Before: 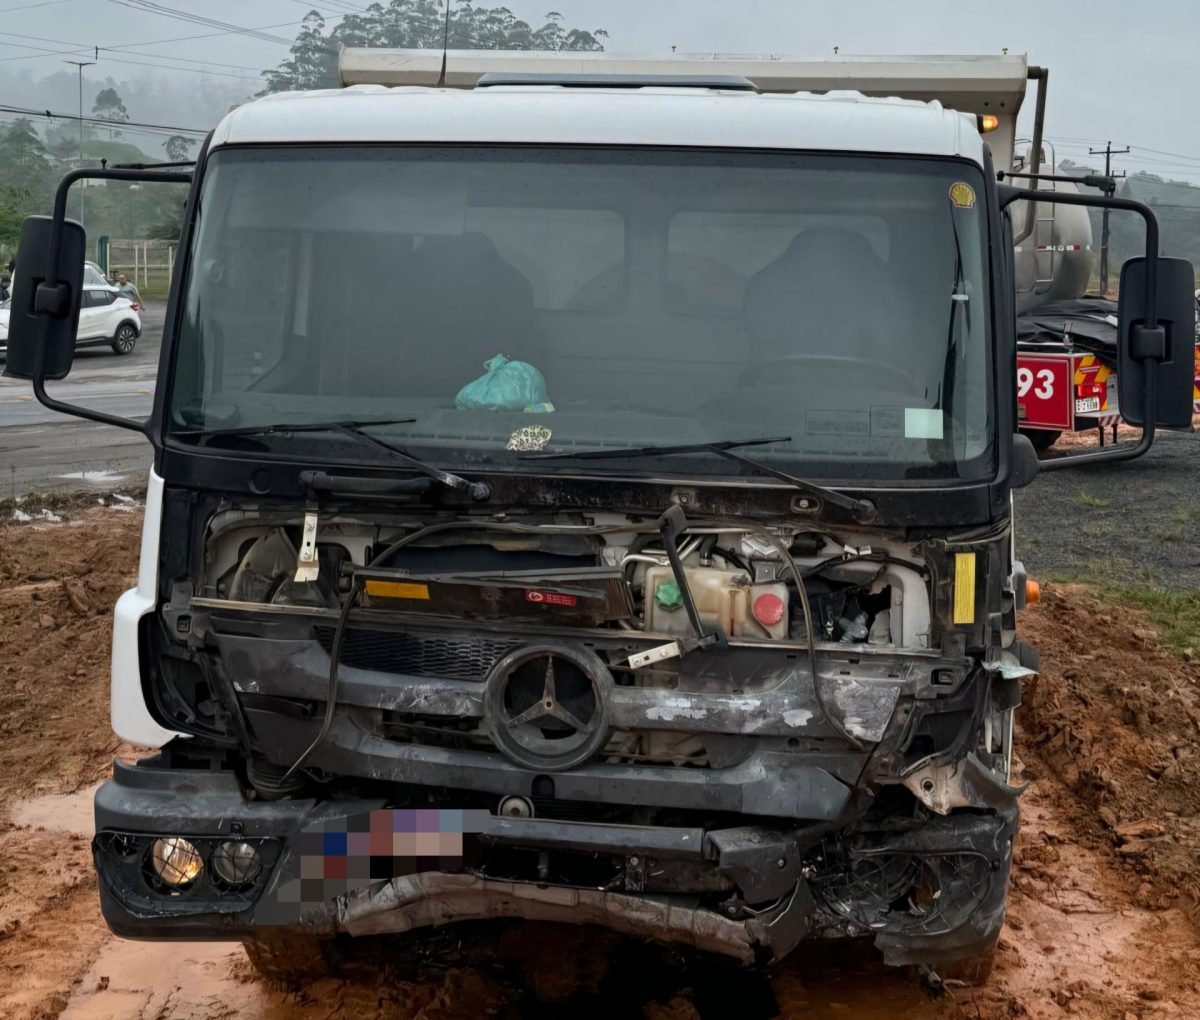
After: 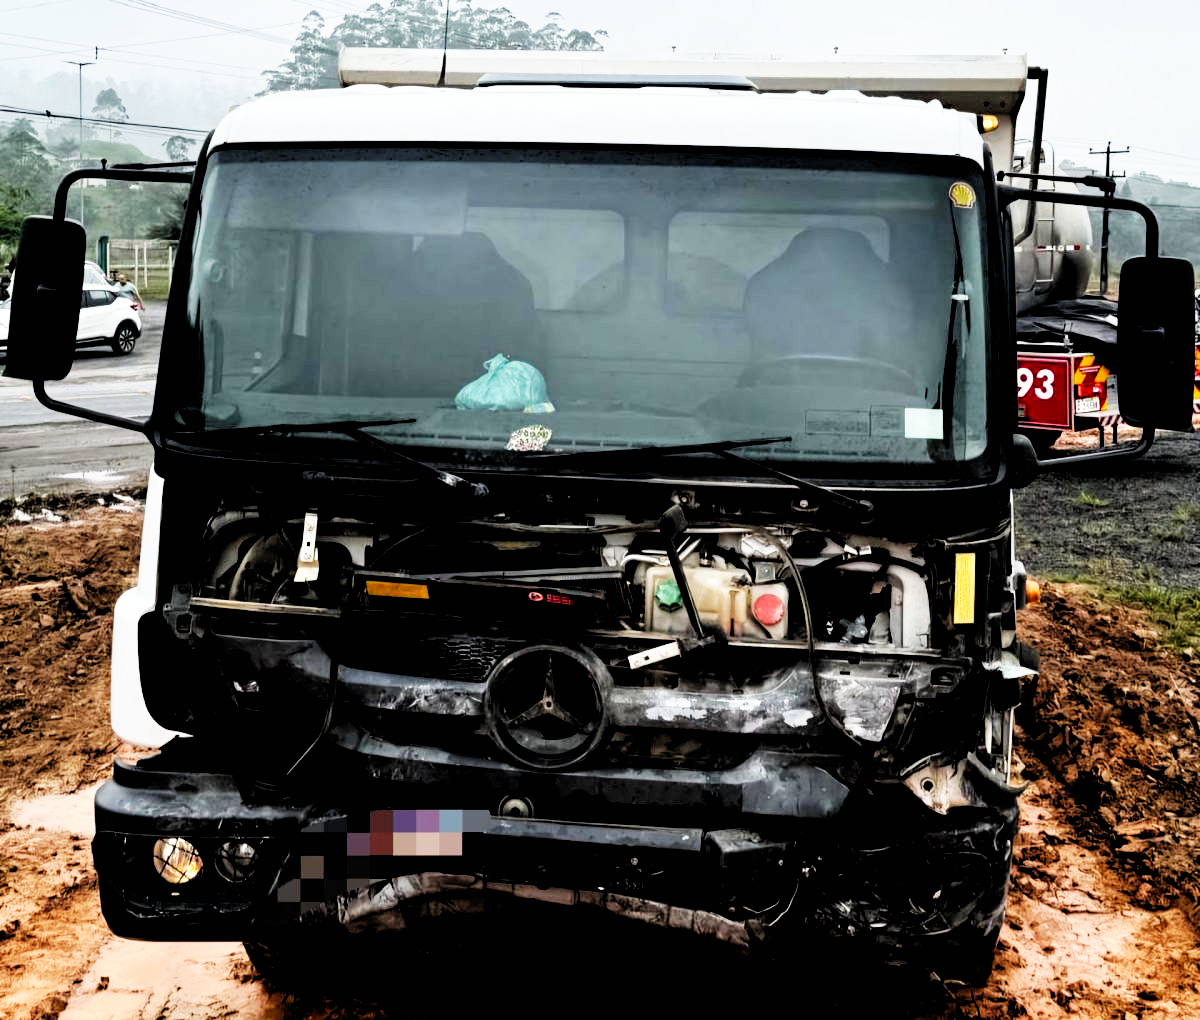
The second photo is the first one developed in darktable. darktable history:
base curve: curves: ch0 [(0, 0) (0.007, 0.004) (0.027, 0.03) (0.046, 0.07) (0.207, 0.54) (0.442, 0.872) (0.673, 0.972) (1, 1)], preserve colors none
rgb levels: levels [[0.034, 0.472, 0.904], [0, 0.5, 1], [0, 0.5, 1]]
